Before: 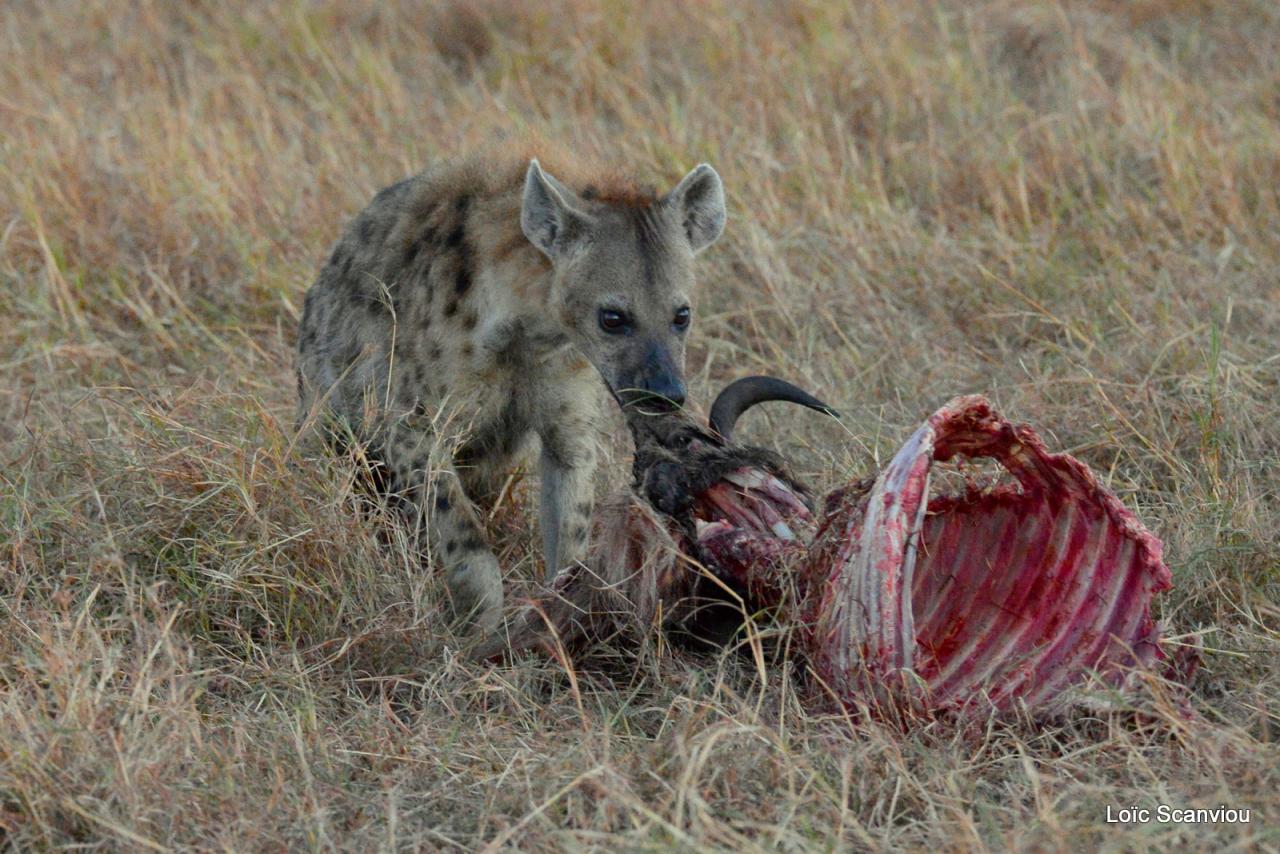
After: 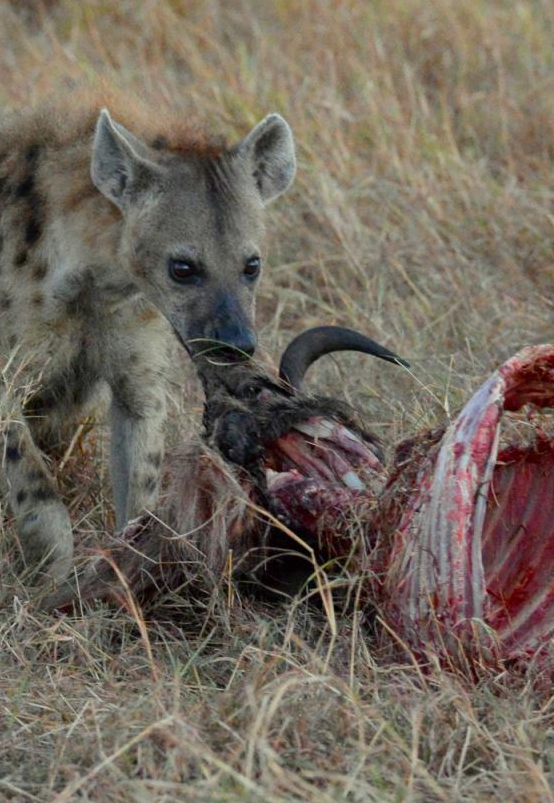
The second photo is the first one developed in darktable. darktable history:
tone equalizer: on, module defaults
crop: left 33.664%, top 5.954%, right 22.982%
